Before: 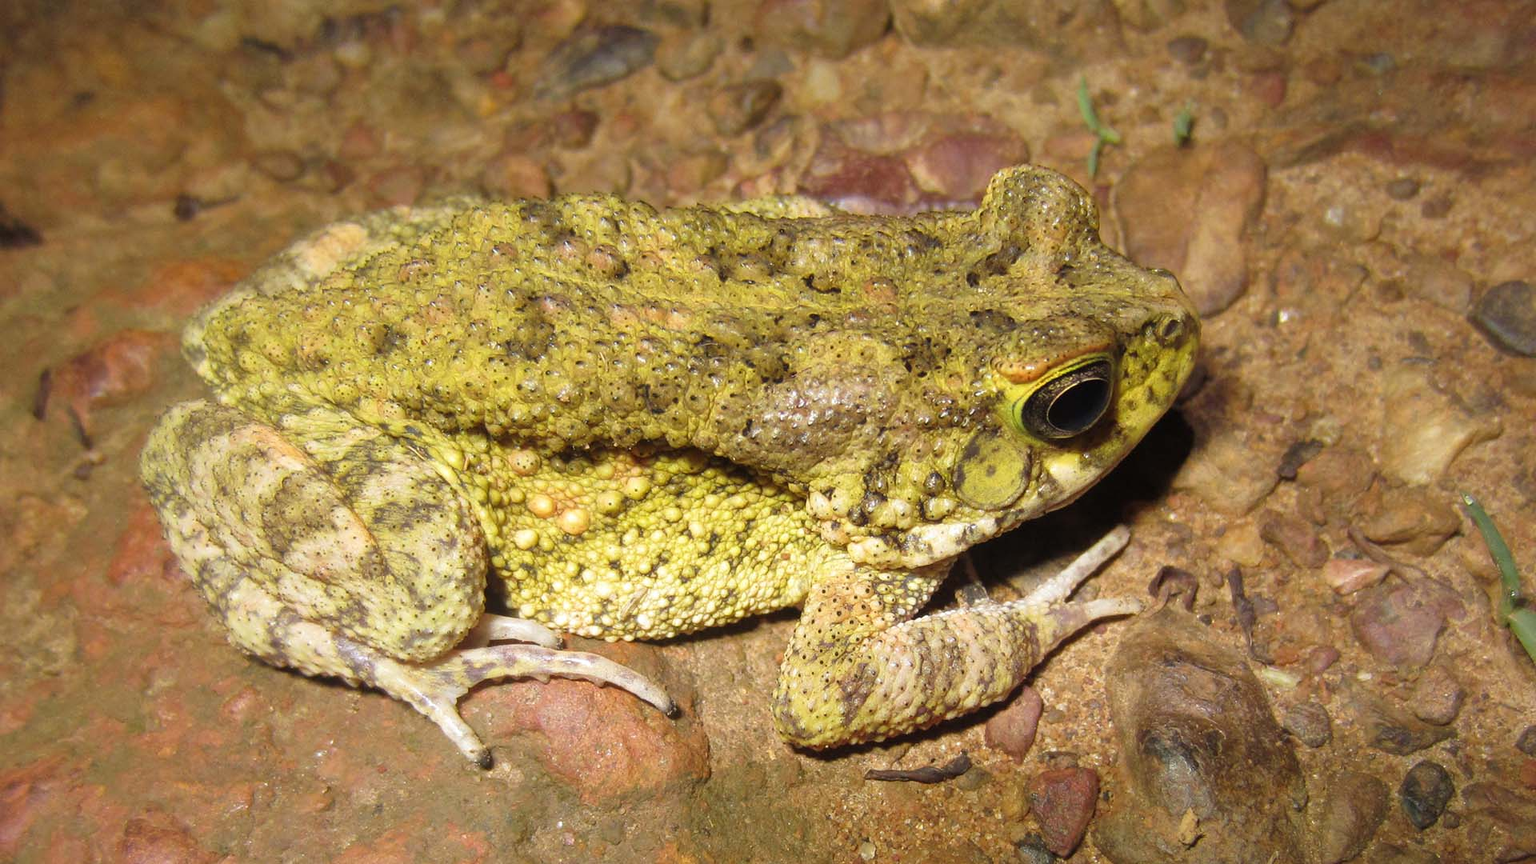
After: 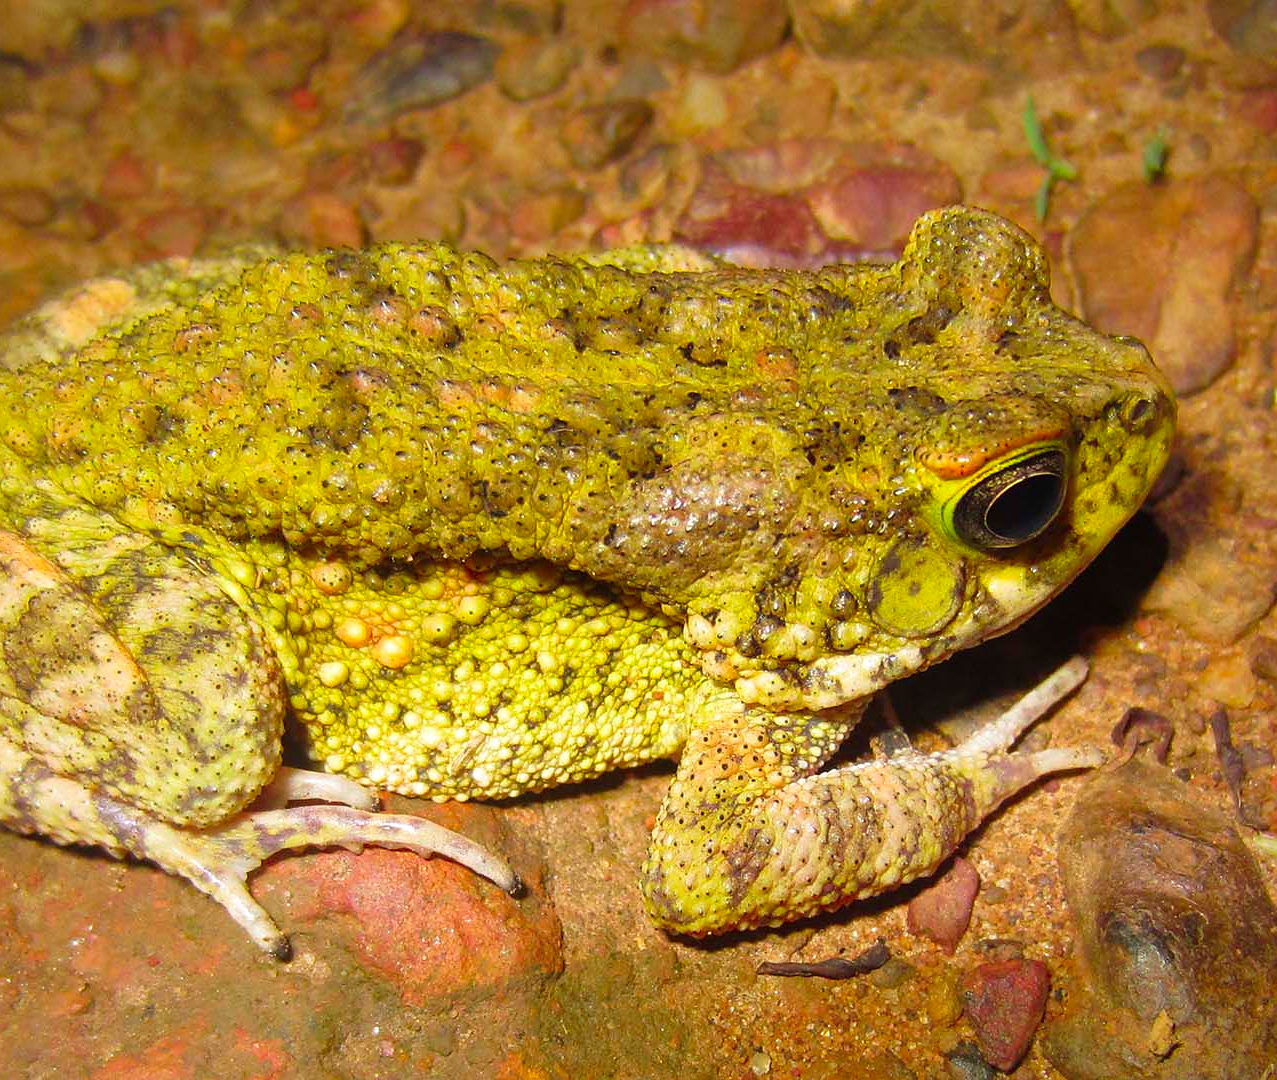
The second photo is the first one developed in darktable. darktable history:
color contrast: green-magenta contrast 1.69, blue-yellow contrast 1.49
sharpen: radius 1.458, amount 0.398, threshold 1.271
crop: left 16.899%, right 16.556%
